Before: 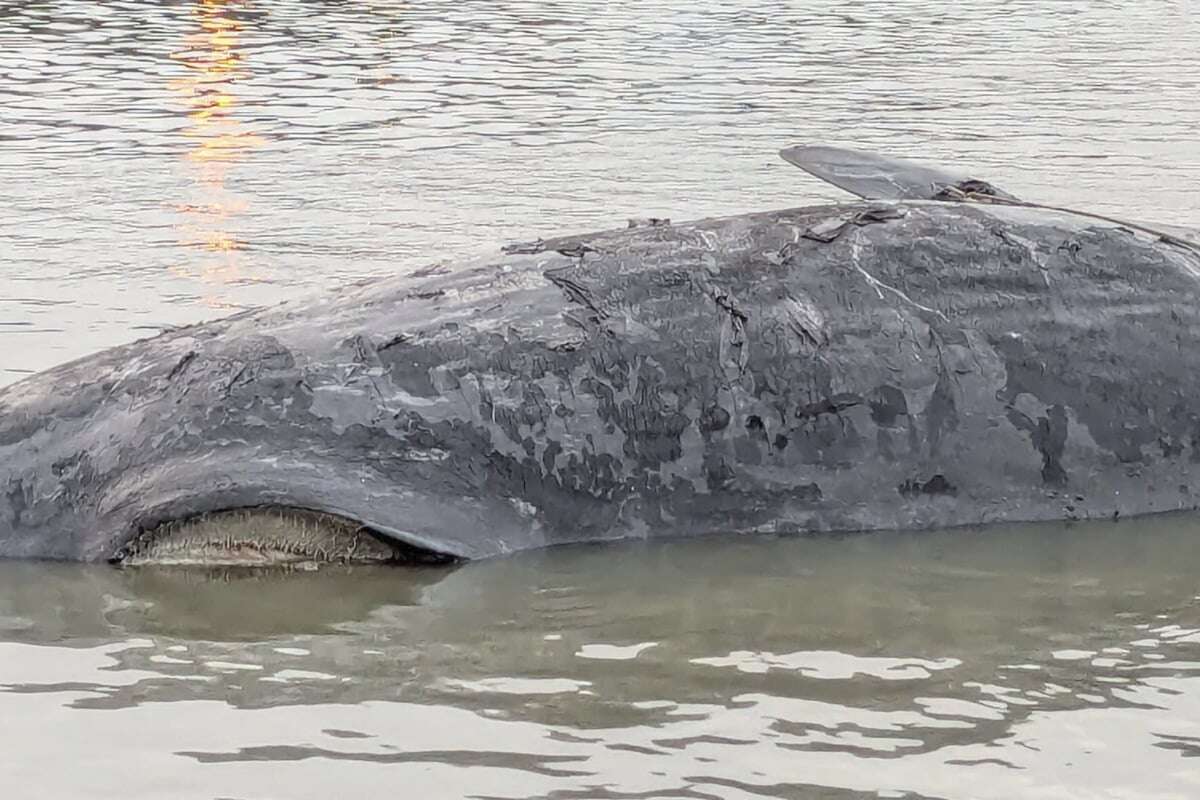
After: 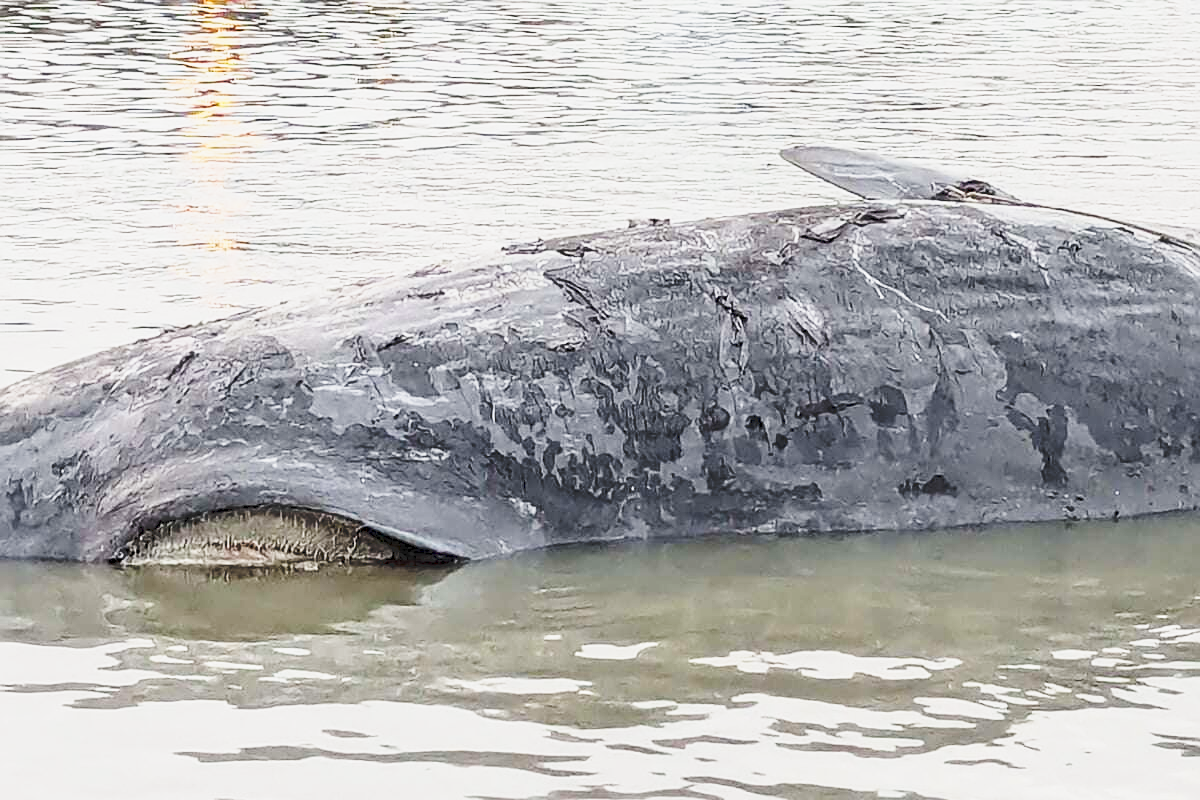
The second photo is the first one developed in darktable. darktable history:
tone curve: curves: ch0 [(0, 0) (0.003, 0.037) (0.011, 0.061) (0.025, 0.104) (0.044, 0.145) (0.069, 0.145) (0.1, 0.127) (0.136, 0.175) (0.177, 0.207) (0.224, 0.252) (0.277, 0.341) (0.335, 0.446) (0.399, 0.554) (0.468, 0.658) (0.543, 0.757) (0.623, 0.843) (0.709, 0.919) (0.801, 0.958) (0.898, 0.975) (1, 1)], preserve colors none
sharpen: on, module defaults
exposure: exposure -0.41 EV, compensate highlight preservation false
